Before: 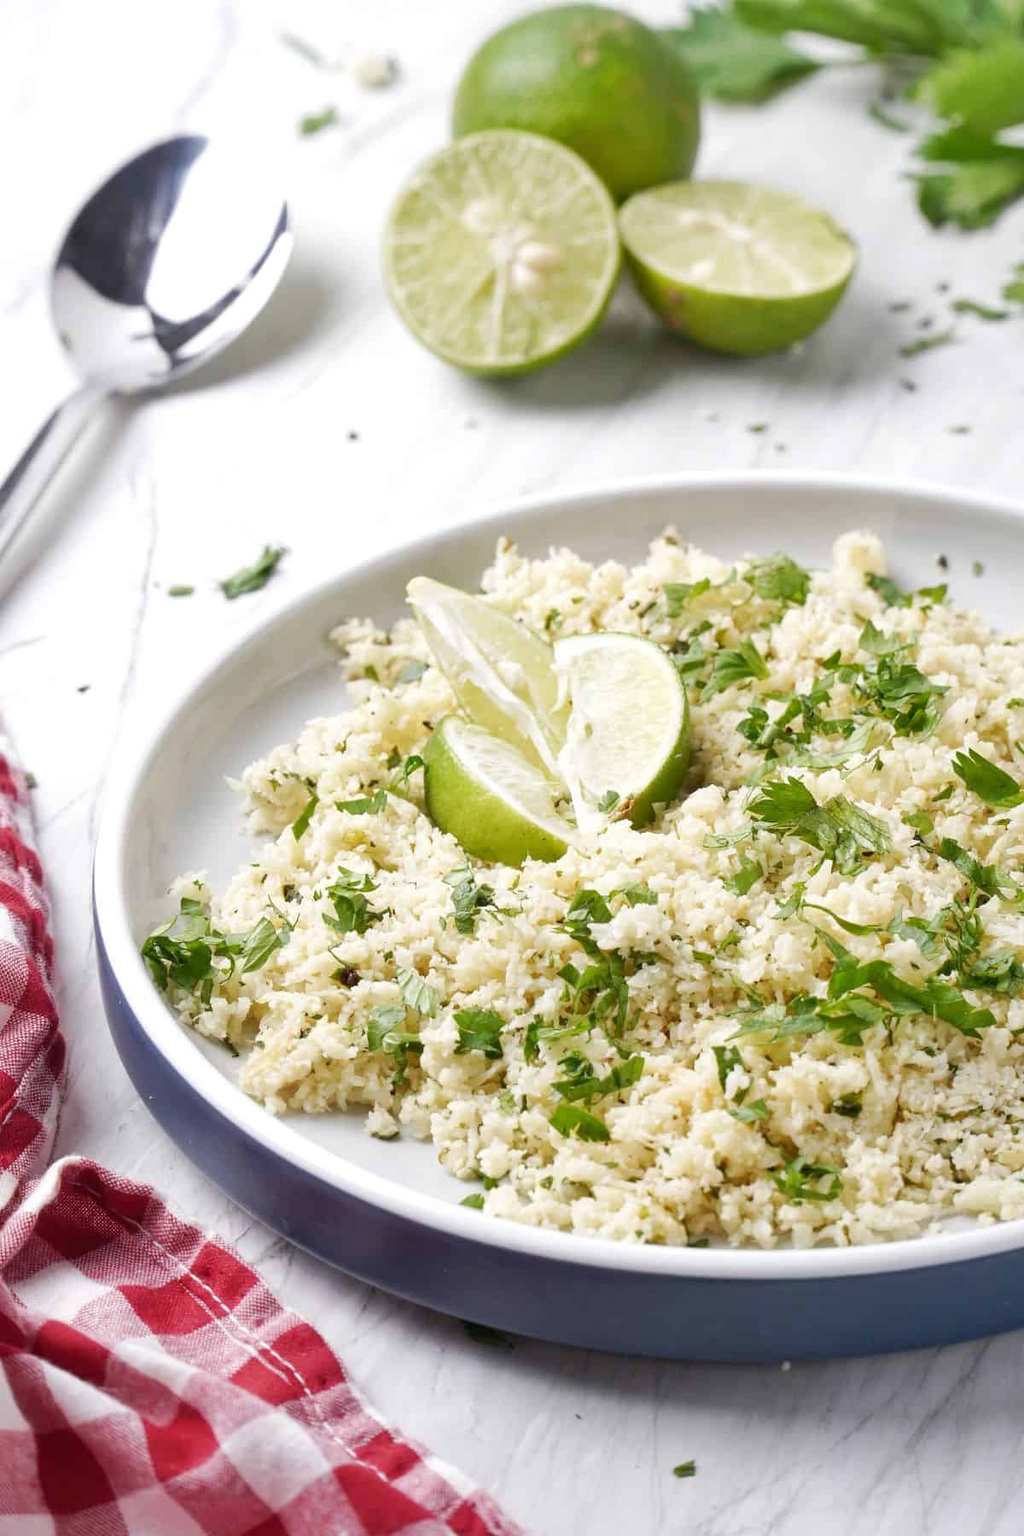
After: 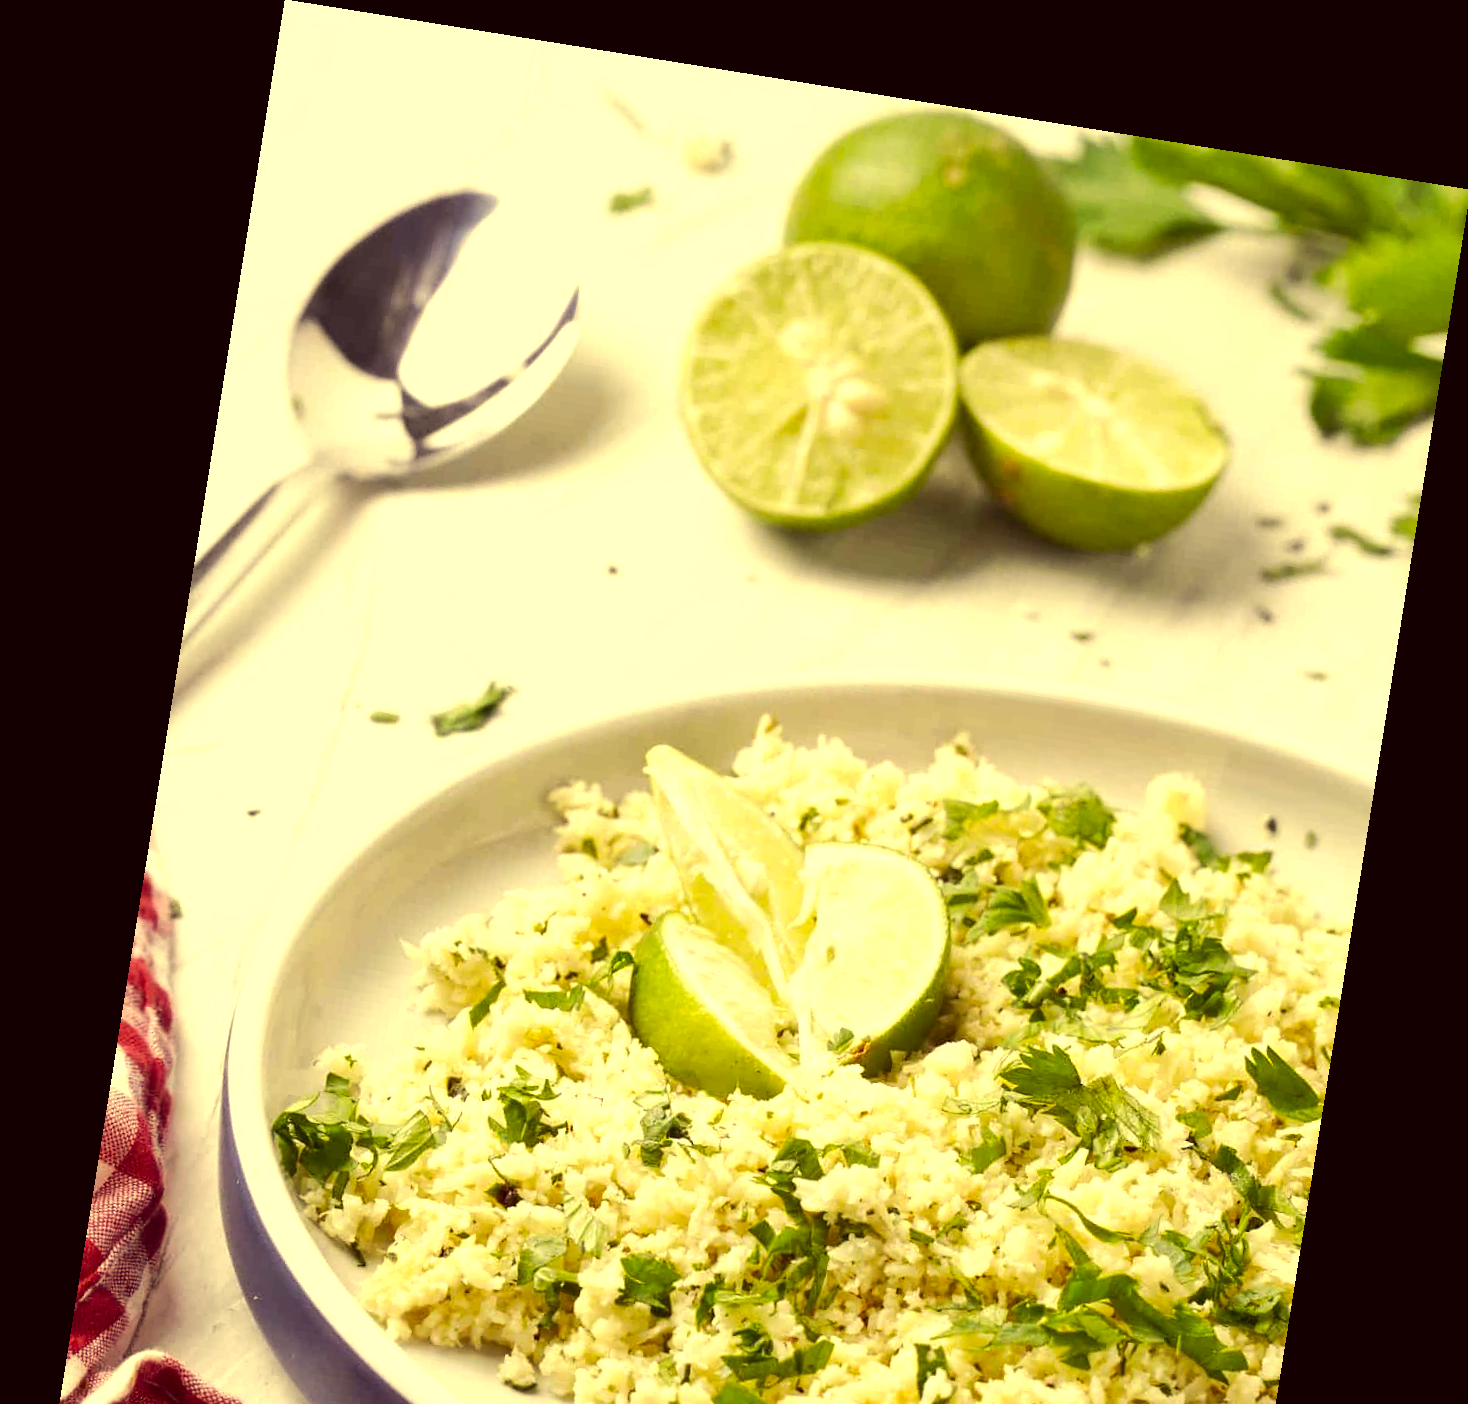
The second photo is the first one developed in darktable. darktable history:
crop: bottom 28.576%
rotate and perspective: rotation 9.12°, automatic cropping off
color correction: highlights a* -0.482, highlights b* 40, shadows a* 9.8, shadows b* -0.161
tone equalizer: -8 EV -0.417 EV, -7 EV -0.389 EV, -6 EV -0.333 EV, -5 EV -0.222 EV, -3 EV 0.222 EV, -2 EV 0.333 EV, -1 EV 0.389 EV, +0 EV 0.417 EV, edges refinement/feathering 500, mask exposure compensation -1.57 EV, preserve details no
